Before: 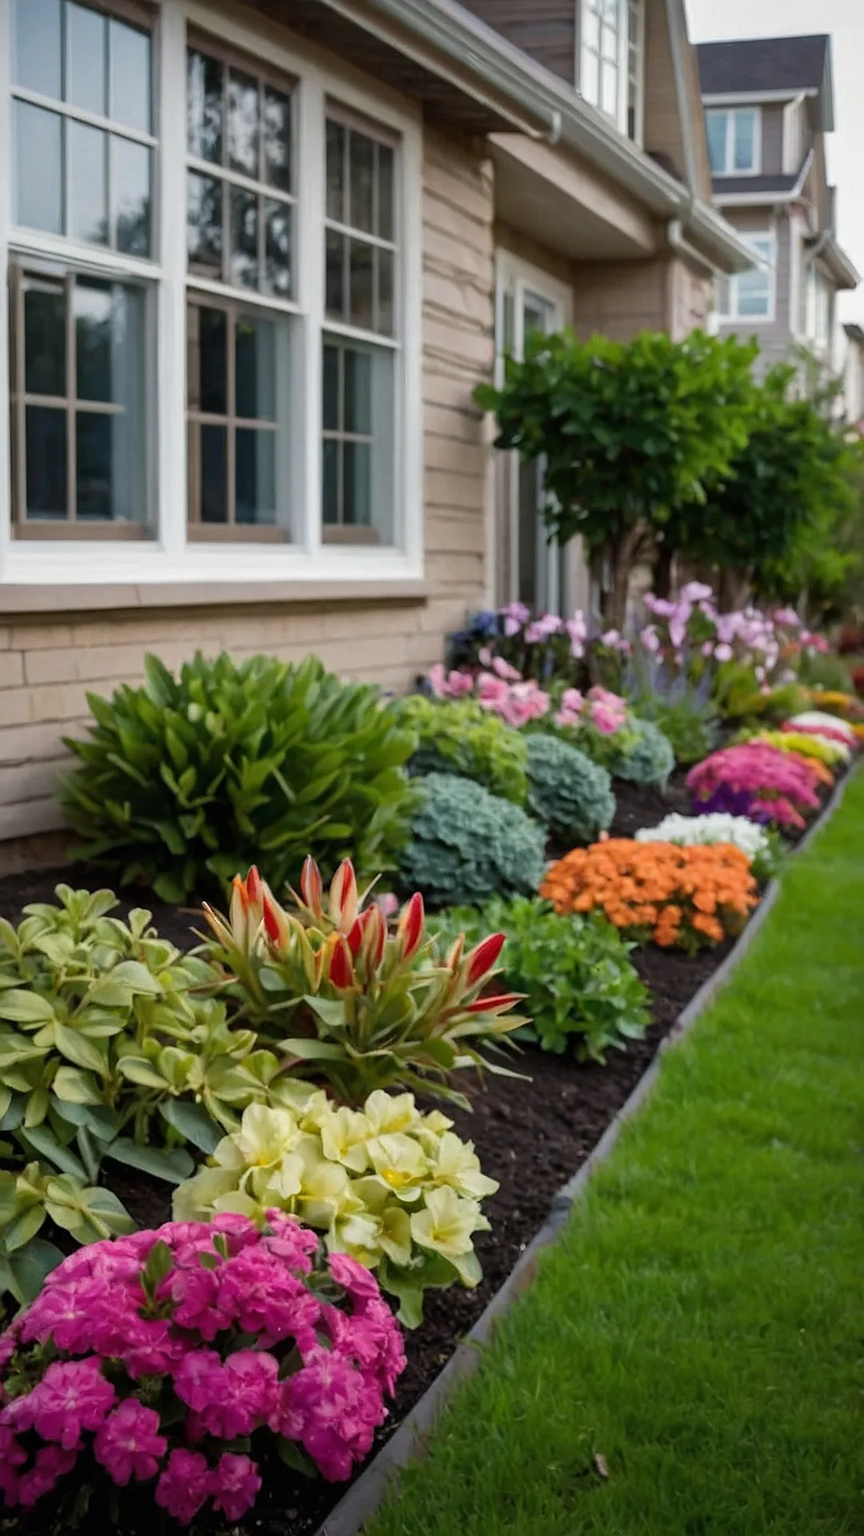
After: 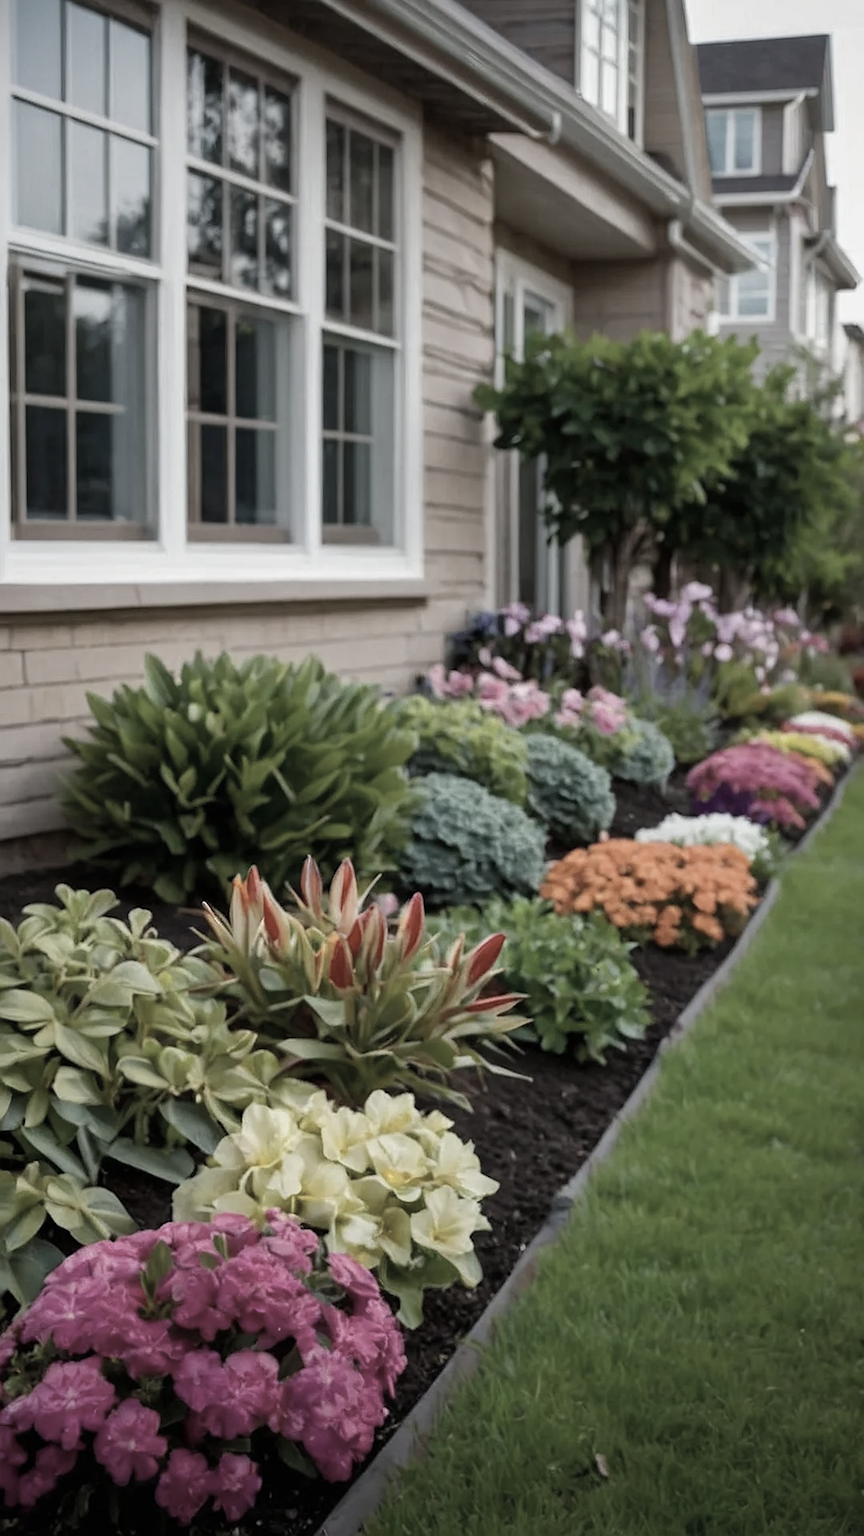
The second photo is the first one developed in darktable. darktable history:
color correction: highlights b* 0.057, saturation 0.492
